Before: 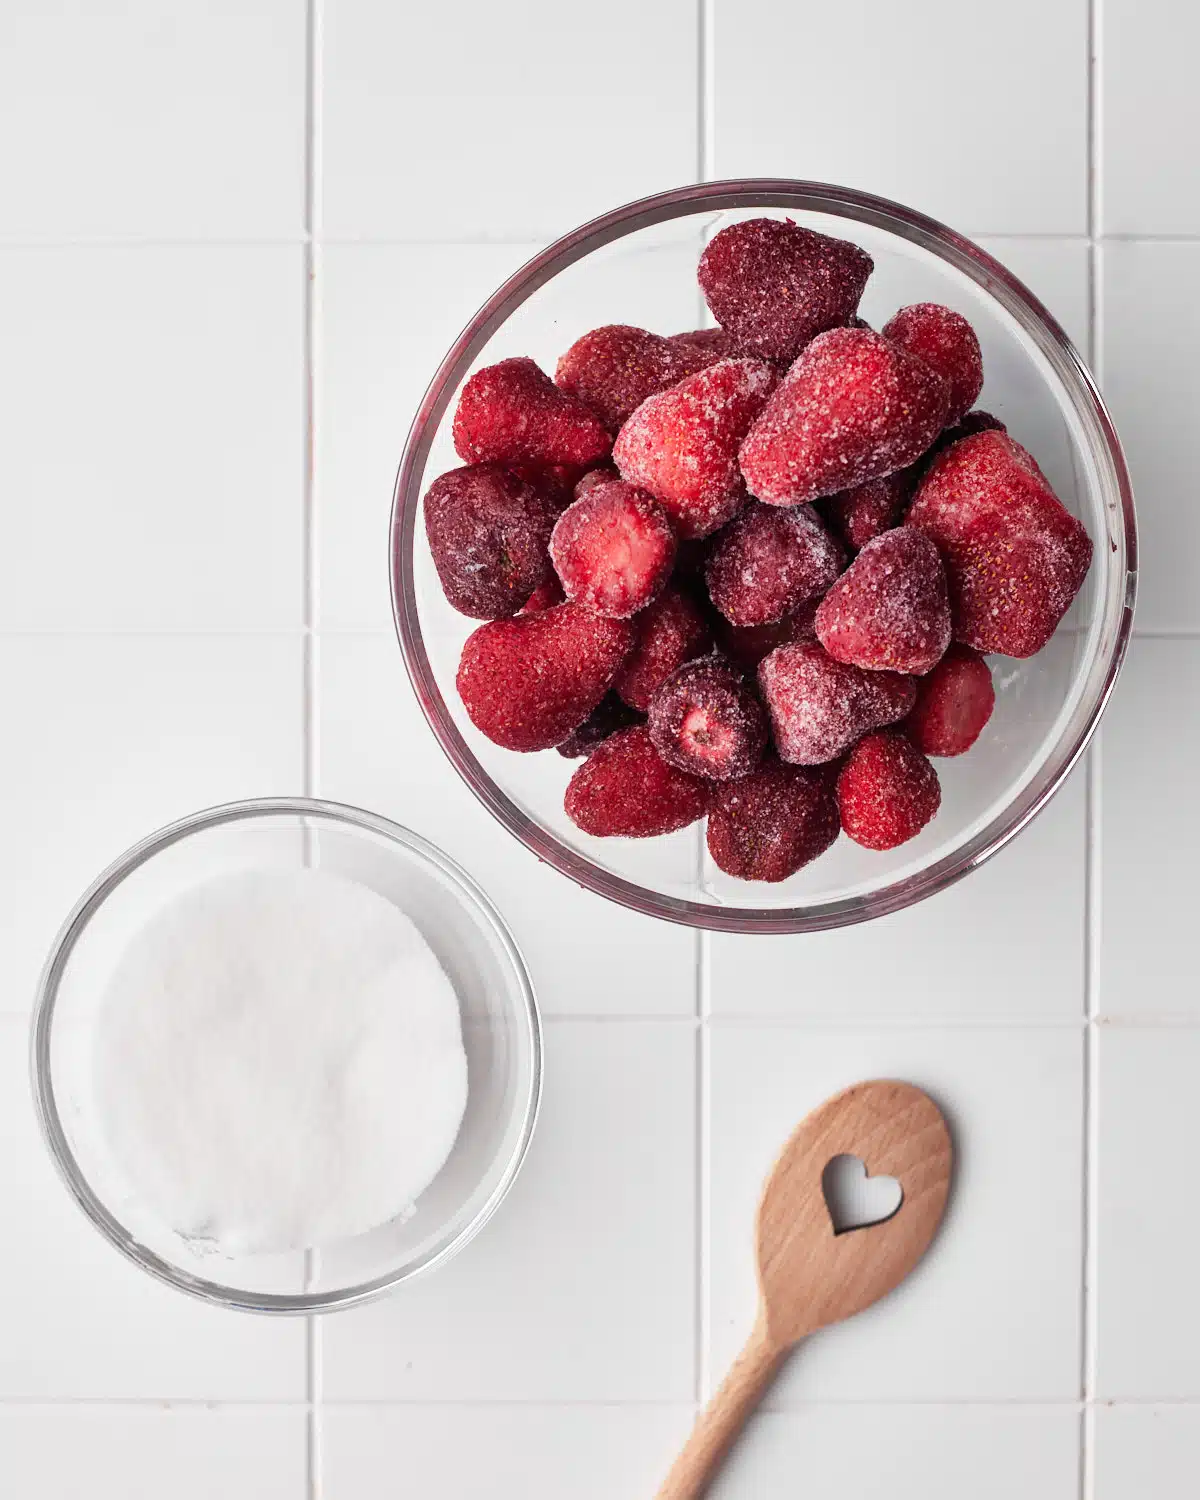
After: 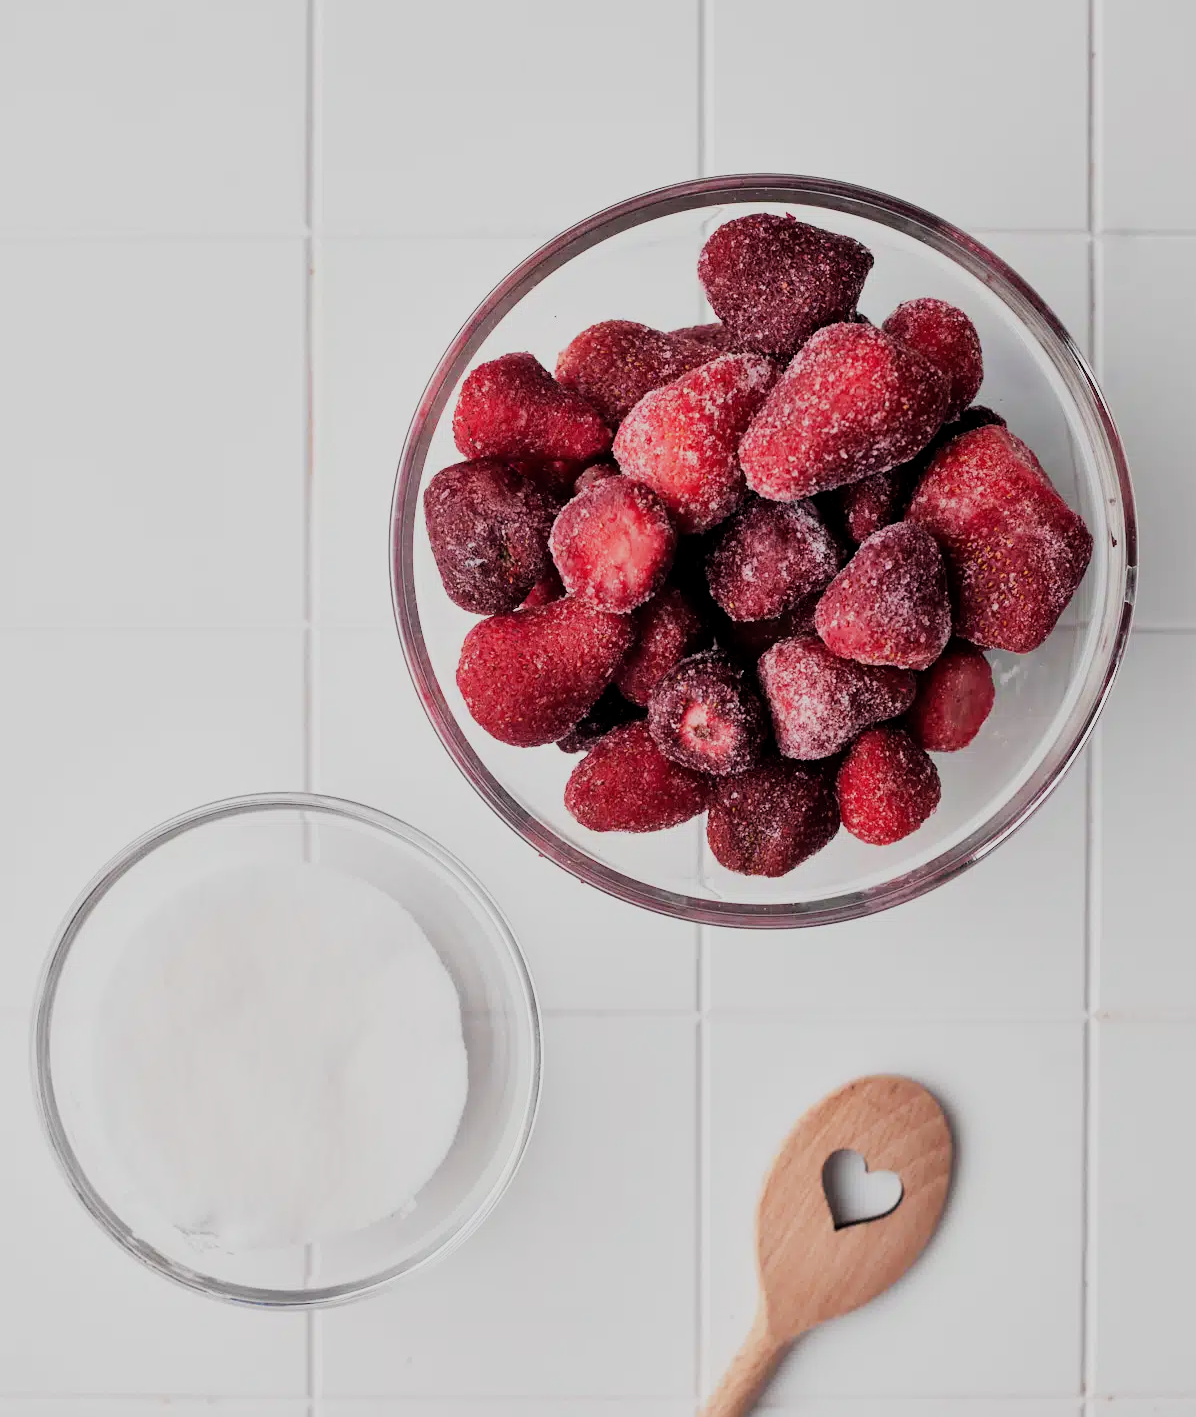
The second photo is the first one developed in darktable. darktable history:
crop: top 0.365%, right 0.261%, bottom 5.106%
filmic rgb: middle gray luminance 29.27%, black relative exposure -10.22 EV, white relative exposure 5.48 EV, threshold 5.96 EV, target black luminance 0%, hardness 3.93, latitude 2.95%, contrast 1.129, highlights saturation mix 6.1%, shadows ↔ highlights balance 14.51%, enable highlight reconstruction true
color correction: highlights b* -0.061, saturation 0.988
